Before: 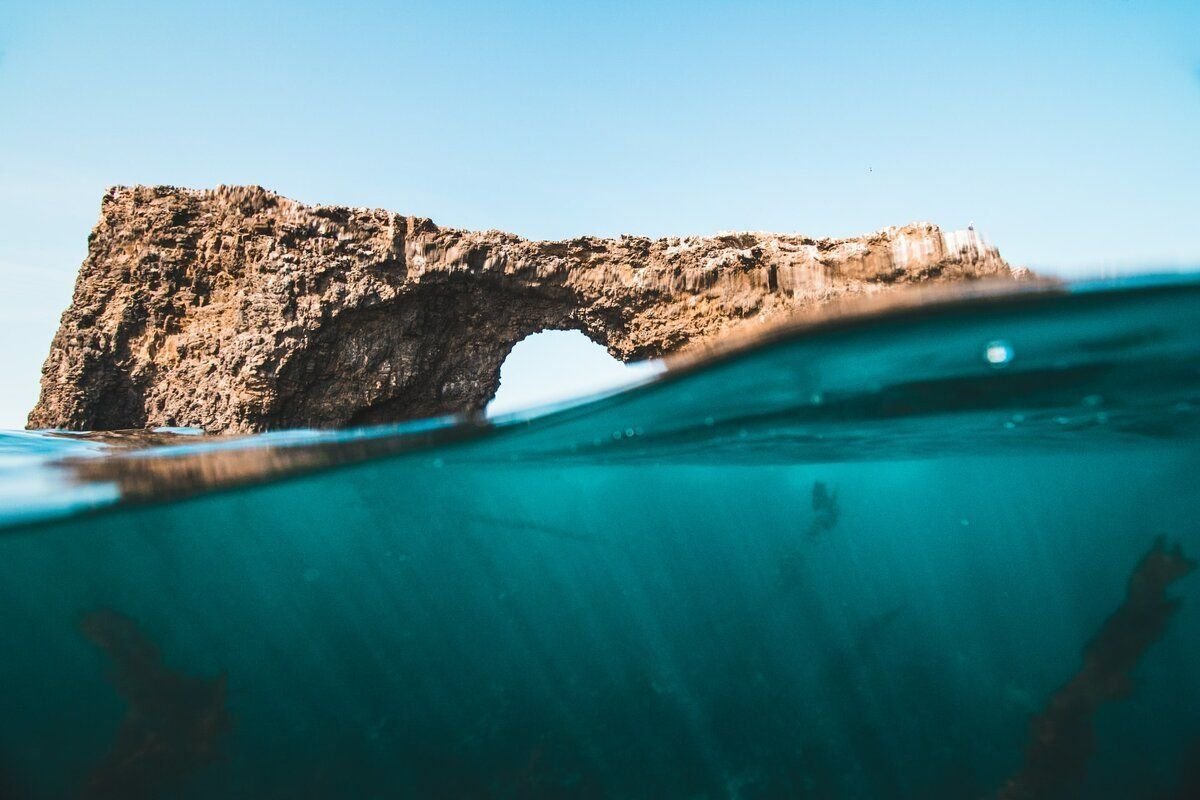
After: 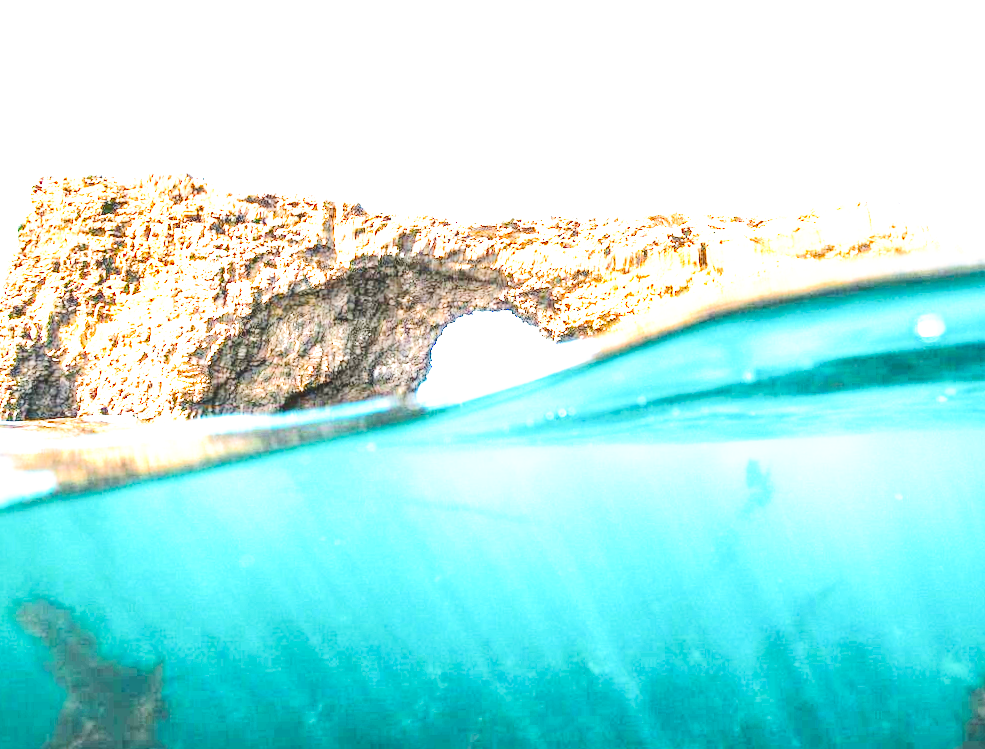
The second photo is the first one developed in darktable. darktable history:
exposure: black level correction 0, exposure 2.114 EV, compensate highlight preservation false
color zones: curves: ch0 [(0.224, 0.526) (0.75, 0.5)]; ch1 [(0.055, 0.526) (0.224, 0.761) (0.377, 0.526) (0.75, 0.5)]
tone equalizer: -8 EV -0.552 EV, edges refinement/feathering 500, mask exposure compensation -1.57 EV, preserve details no
tone curve: curves: ch0 [(0, 0) (0.003, 0.145) (0.011, 0.15) (0.025, 0.15) (0.044, 0.156) (0.069, 0.161) (0.1, 0.169) (0.136, 0.175) (0.177, 0.184) (0.224, 0.196) (0.277, 0.234) (0.335, 0.291) (0.399, 0.391) (0.468, 0.505) (0.543, 0.633) (0.623, 0.742) (0.709, 0.826) (0.801, 0.882) (0.898, 0.93) (1, 1)], color space Lab, linked channels, preserve colors none
local contrast: detail 130%
crop and rotate: angle 1.02°, left 4.501%, top 1.148%, right 11.209%, bottom 2.663%
base curve: curves: ch0 [(0, 0) (0.032, 0.037) (0.105, 0.228) (0.435, 0.76) (0.856, 0.983) (1, 1)], preserve colors none
